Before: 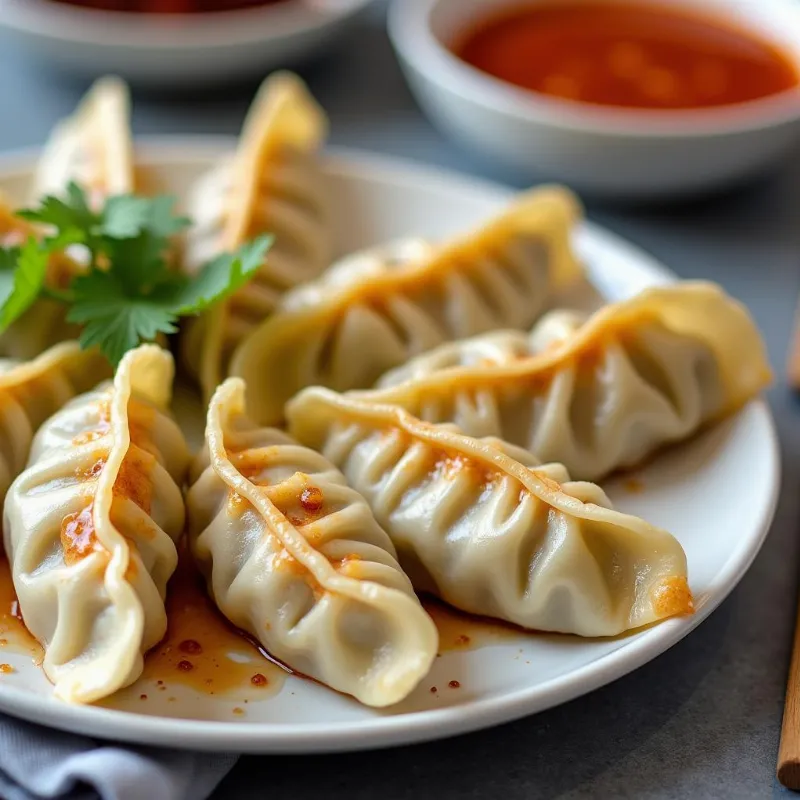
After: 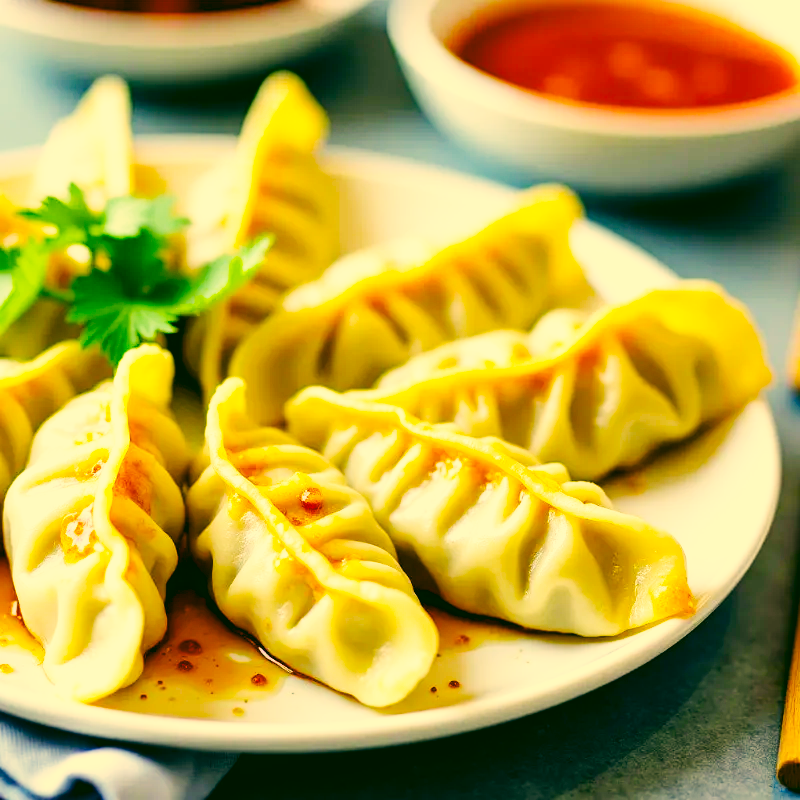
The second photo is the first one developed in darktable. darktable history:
color balance rgb: linear chroma grading › global chroma 15%, perceptual saturation grading › global saturation 30%
color correction: highlights a* 5.62, highlights b* 33.57, shadows a* -25.86, shadows b* 4.02
base curve: curves: ch0 [(0, 0.003) (0.001, 0.002) (0.006, 0.004) (0.02, 0.022) (0.048, 0.086) (0.094, 0.234) (0.162, 0.431) (0.258, 0.629) (0.385, 0.8) (0.548, 0.918) (0.751, 0.988) (1, 1)], preserve colors none
